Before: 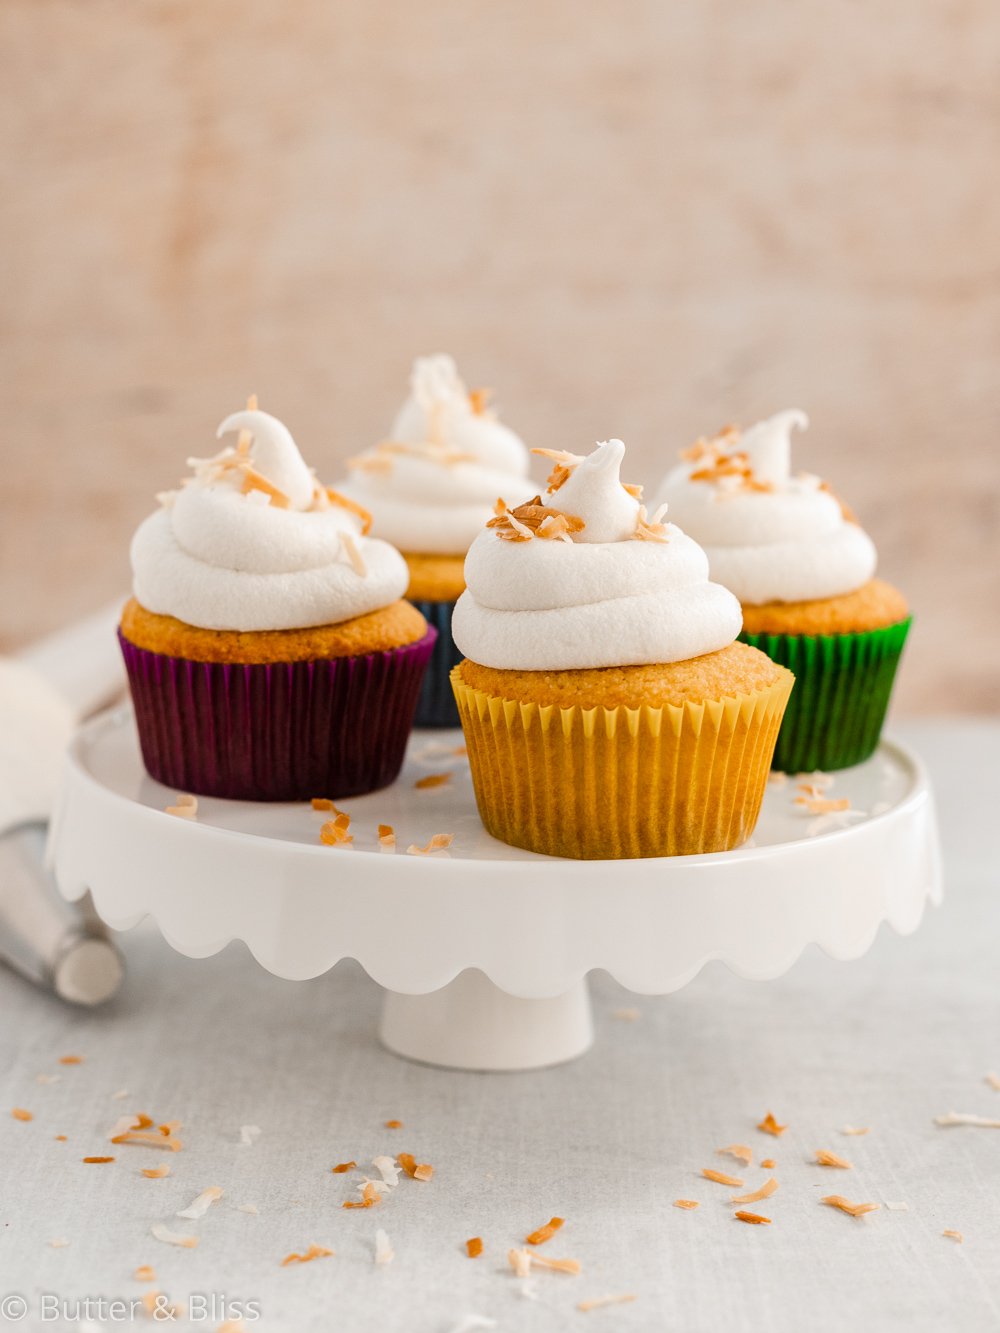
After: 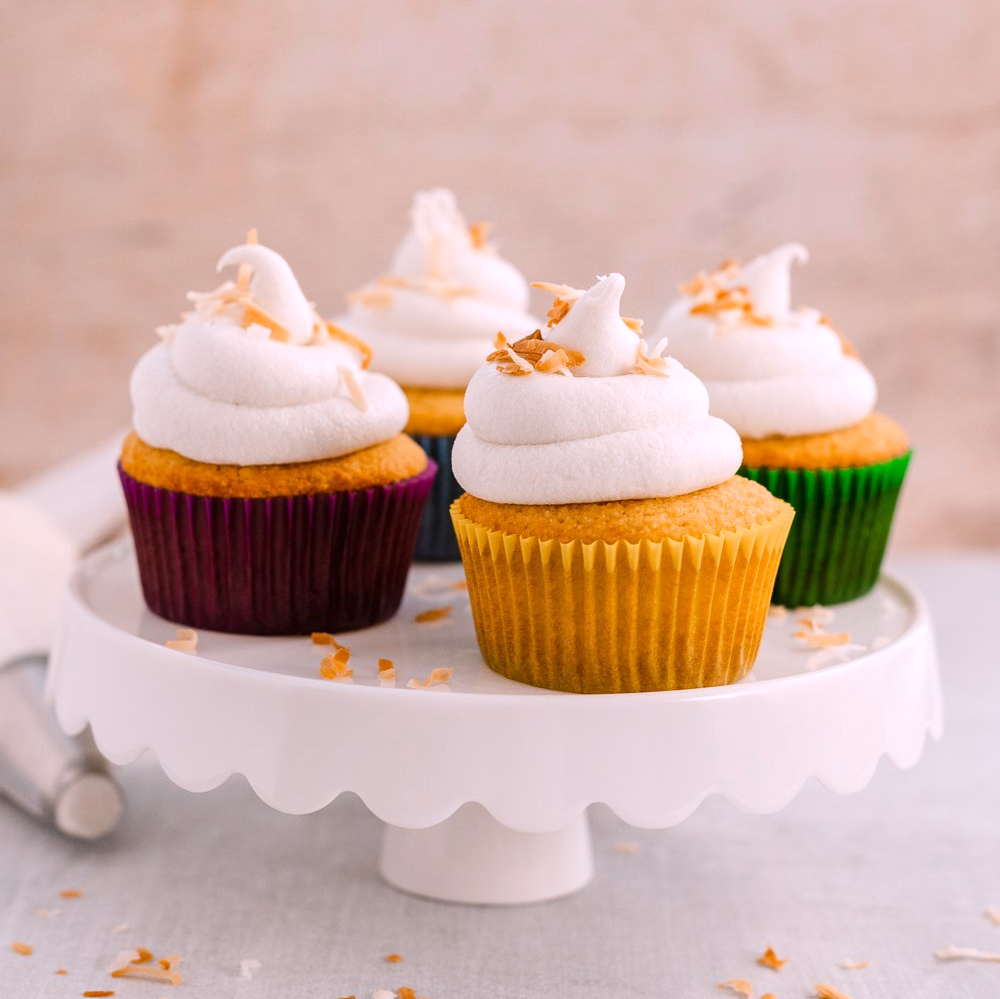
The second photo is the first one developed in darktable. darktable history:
white balance: red 1.05, blue 1.072
crop and rotate: top 12.5%, bottom 12.5%
